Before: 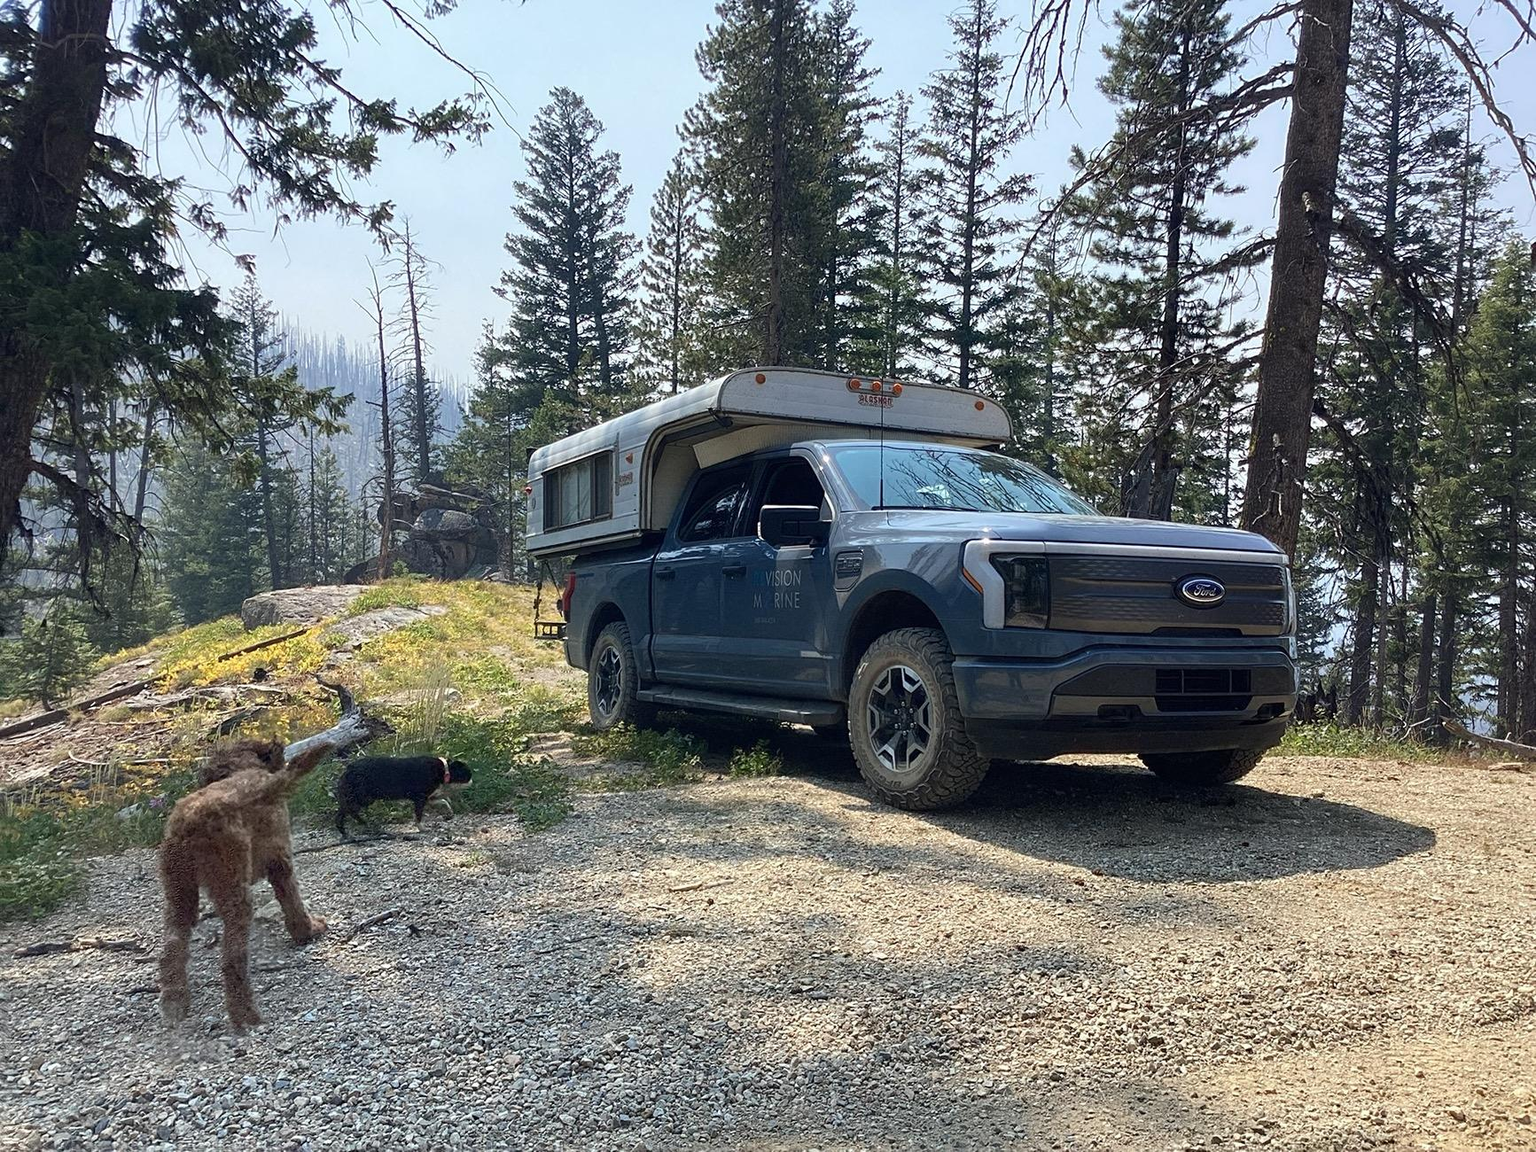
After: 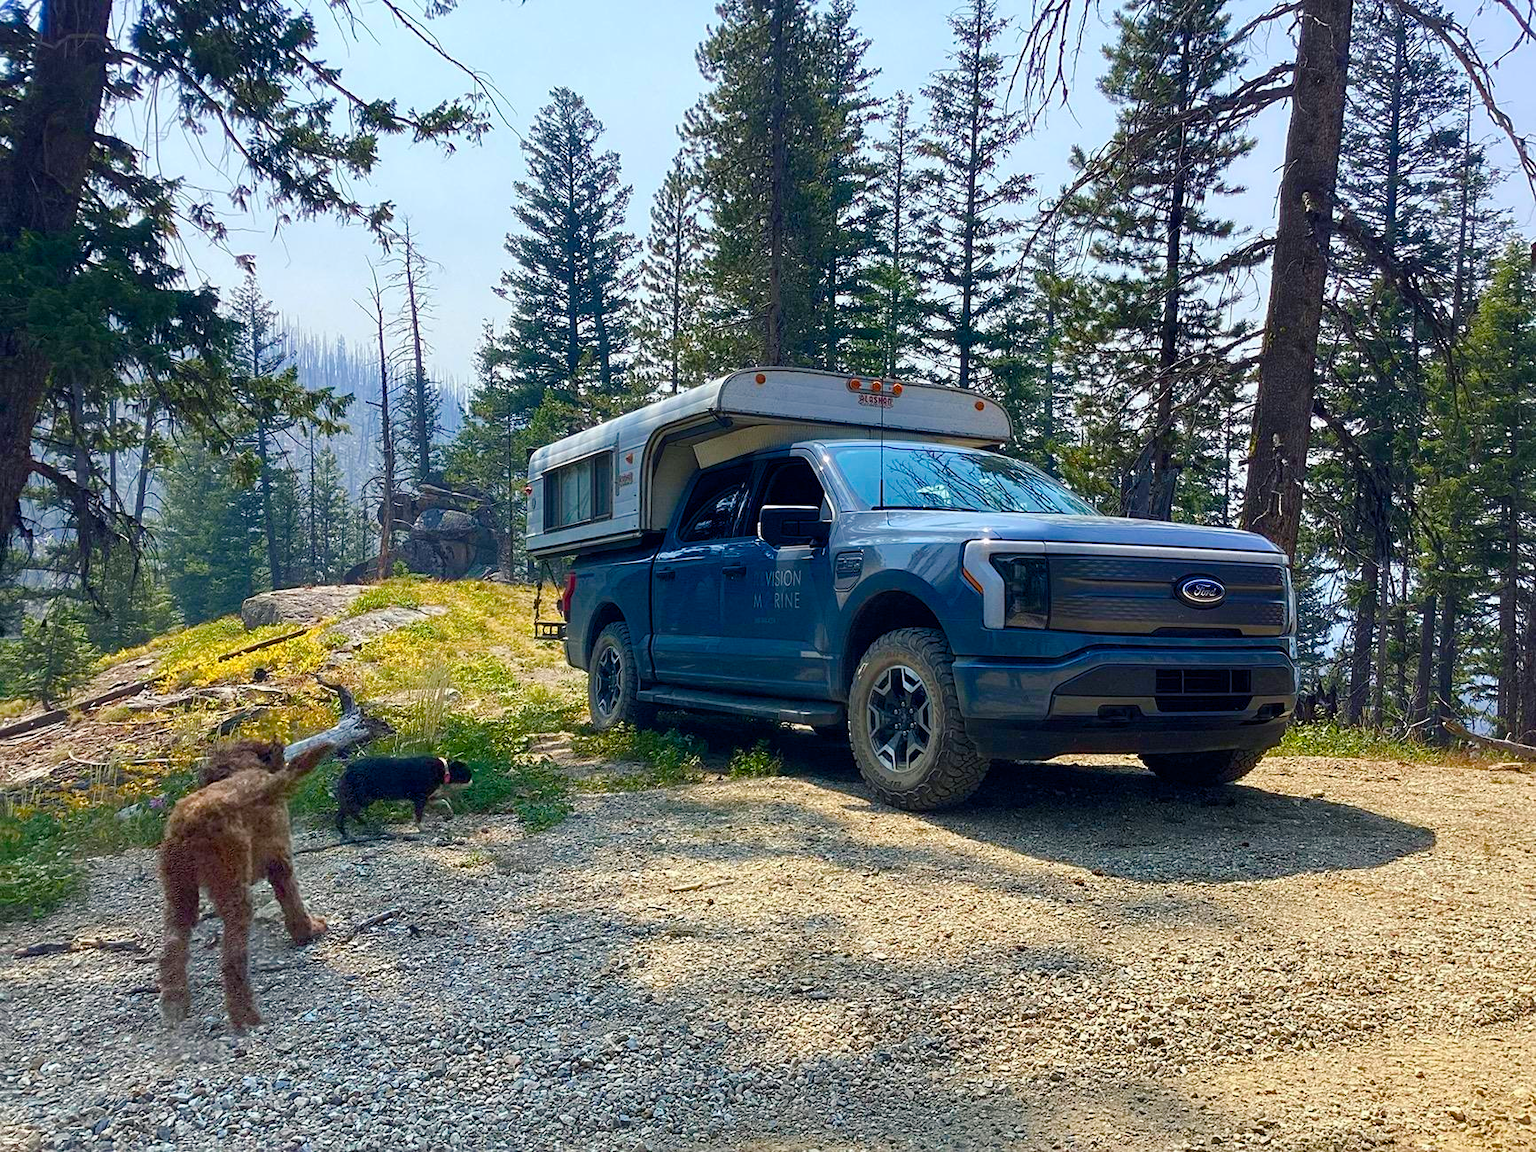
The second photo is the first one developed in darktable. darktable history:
color balance rgb: shadows lift › chroma 2.011%, shadows lift › hue 247.28°, linear chroma grading › global chroma 14.343%, perceptual saturation grading › global saturation 28.074%, perceptual saturation grading › highlights -25.843%, perceptual saturation grading › mid-tones 24.776%, perceptual saturation grading › shadows 49.279%, global vibrance 20%
